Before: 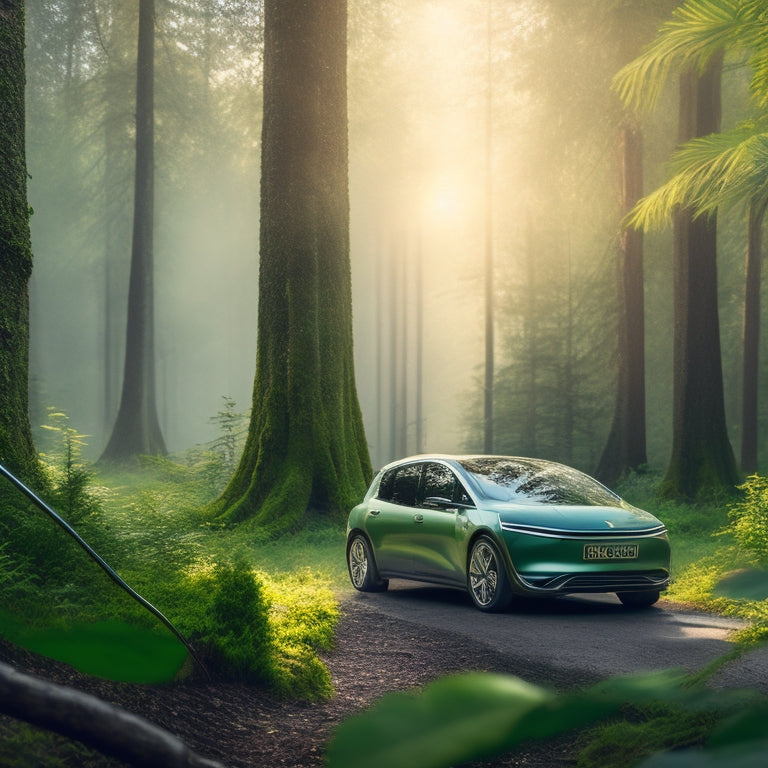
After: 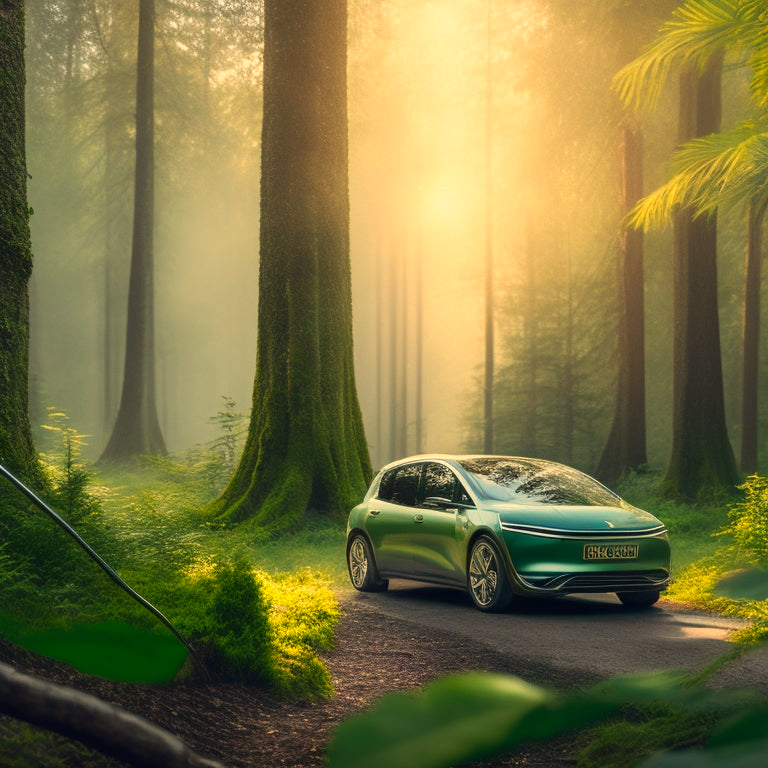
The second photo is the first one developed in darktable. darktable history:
color balance rgb: perceptual saturation grading › global saturation 10%, global vibrance 10%
white balance: red 1.123, blue 0.83
